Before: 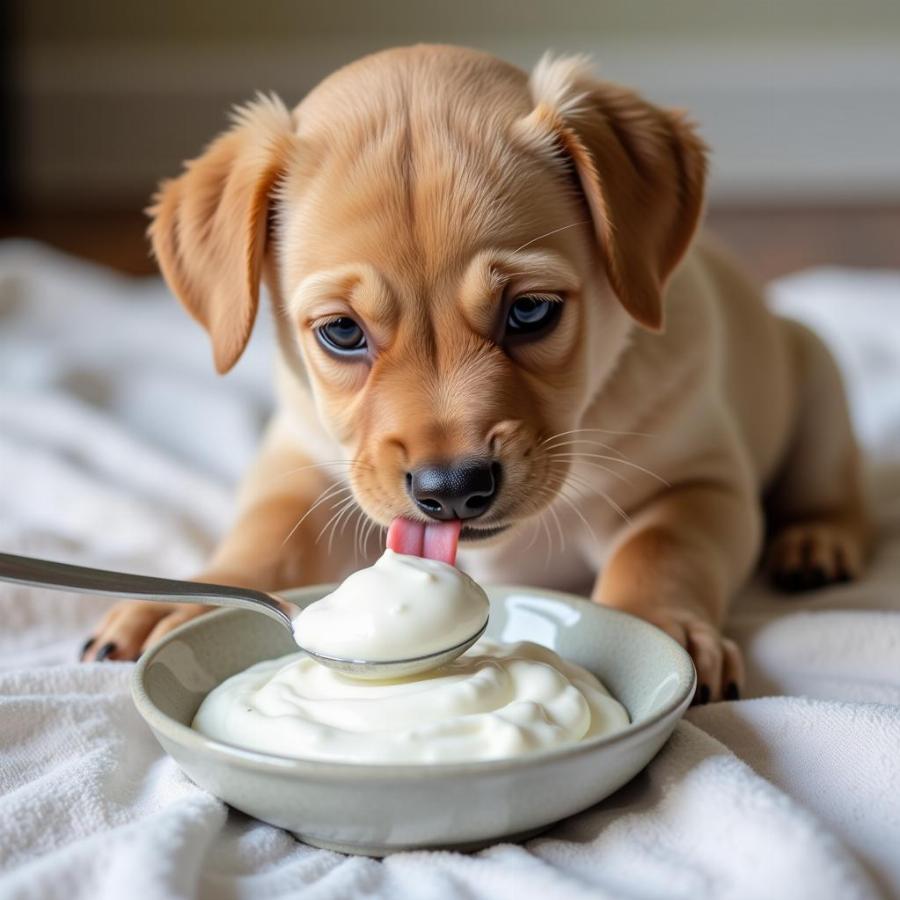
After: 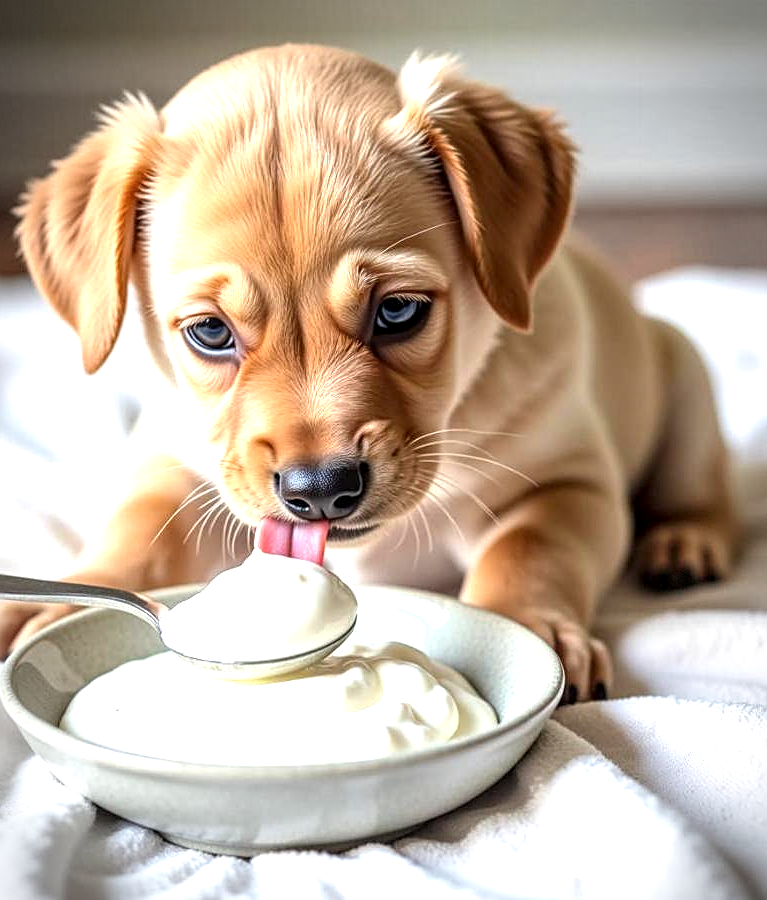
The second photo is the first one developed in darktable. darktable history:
exposure: black level correction 0, exposure 1 EV, compensate highlight preservation false
sharpen: on, module defaults
local contrast: highlights 61%, detail 143%, midtone range 0.422
crop and rotate: left 14.703%
vignetting: fall-off radius 60.3%, automatic ratio true, dithering 8-bit output, unbound false
